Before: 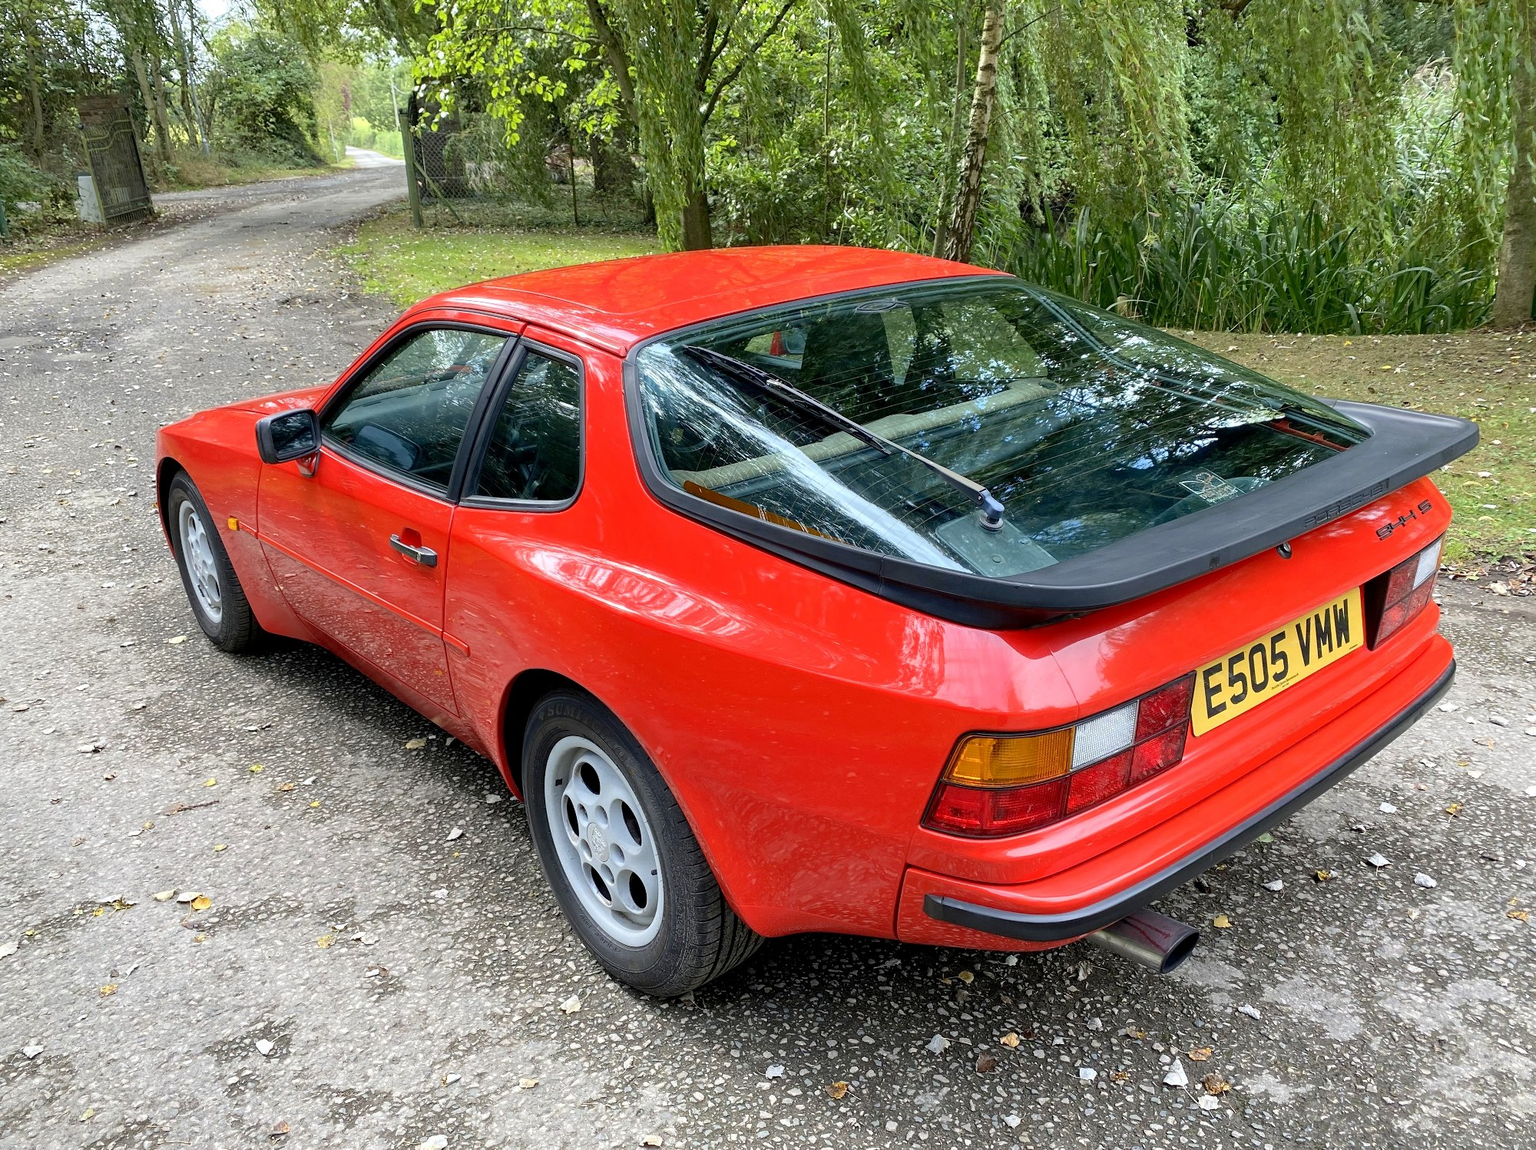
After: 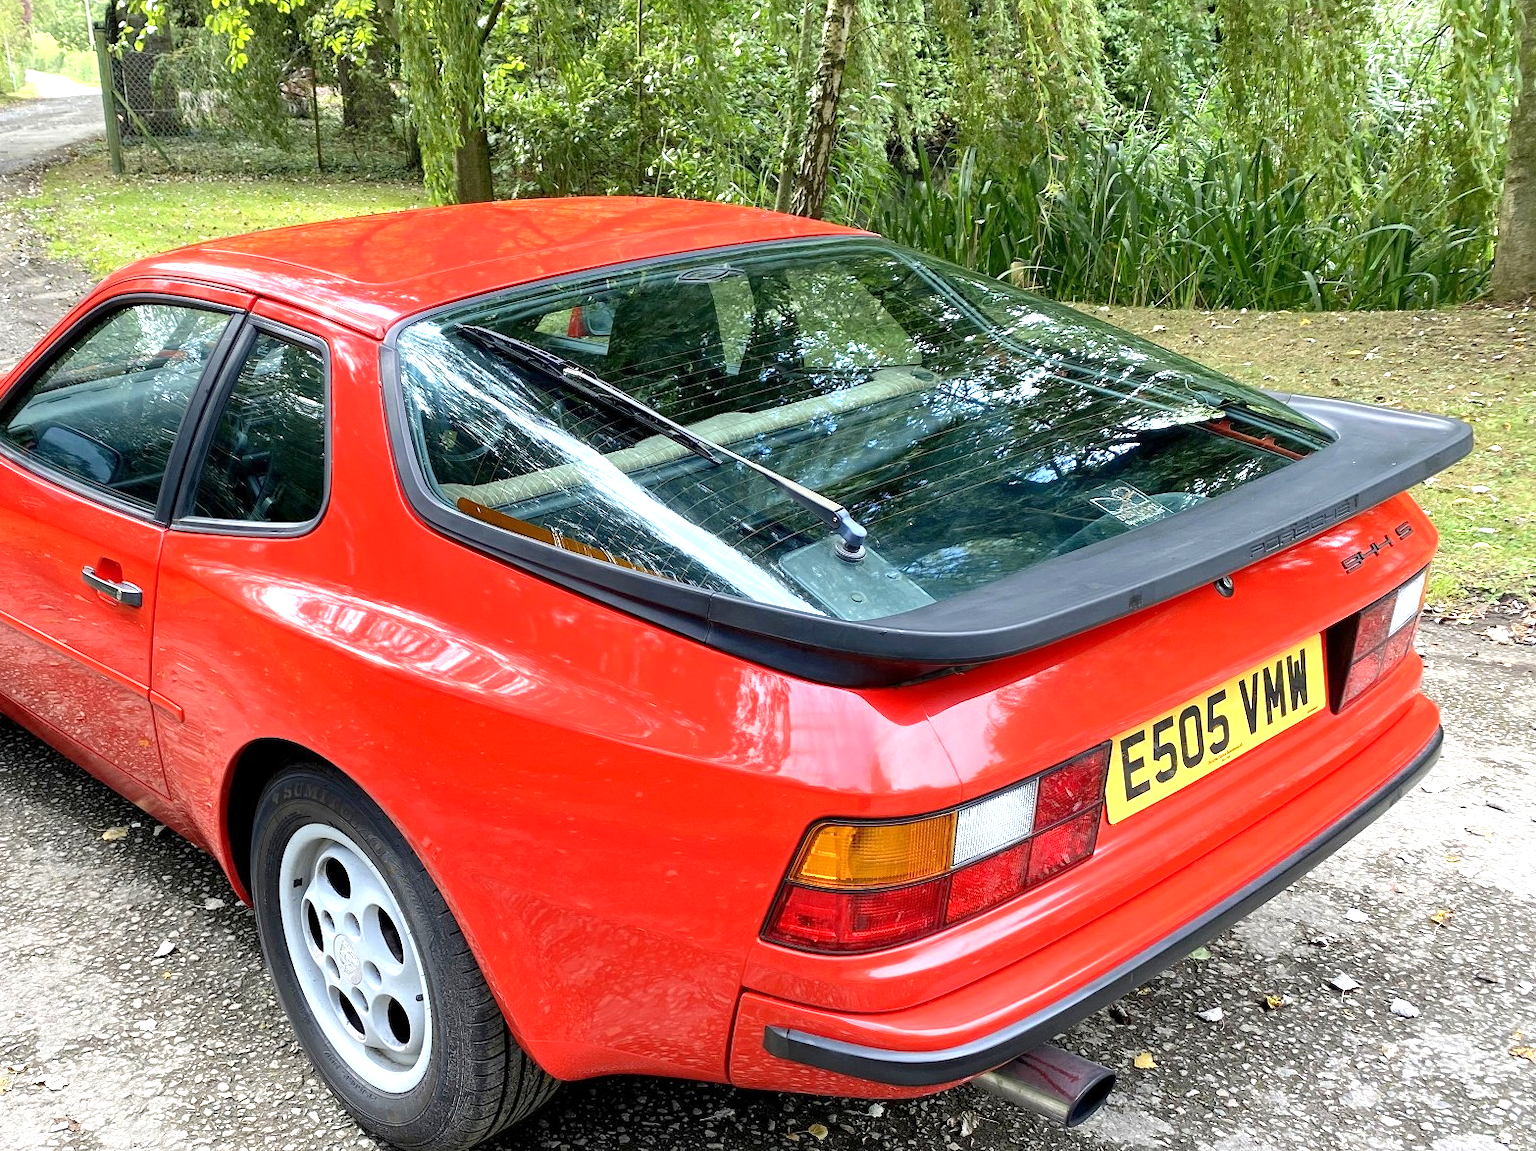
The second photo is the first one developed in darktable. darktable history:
exposure: exposure 0.744 EV, compensate exposure bias true, compensate highlight preservation false
crop and rotate: left 21.232%, top 8.001%, right 0.462%, bottom 13.589%
